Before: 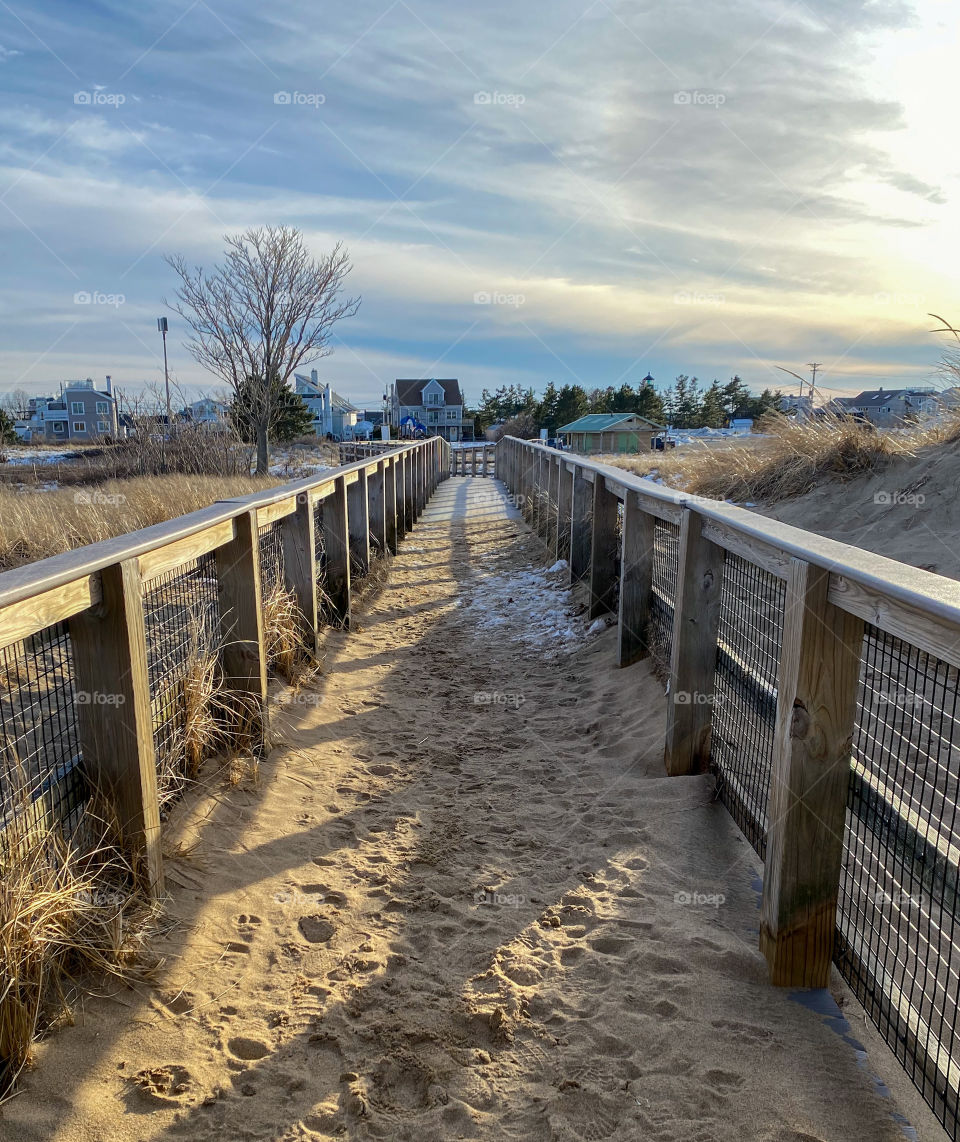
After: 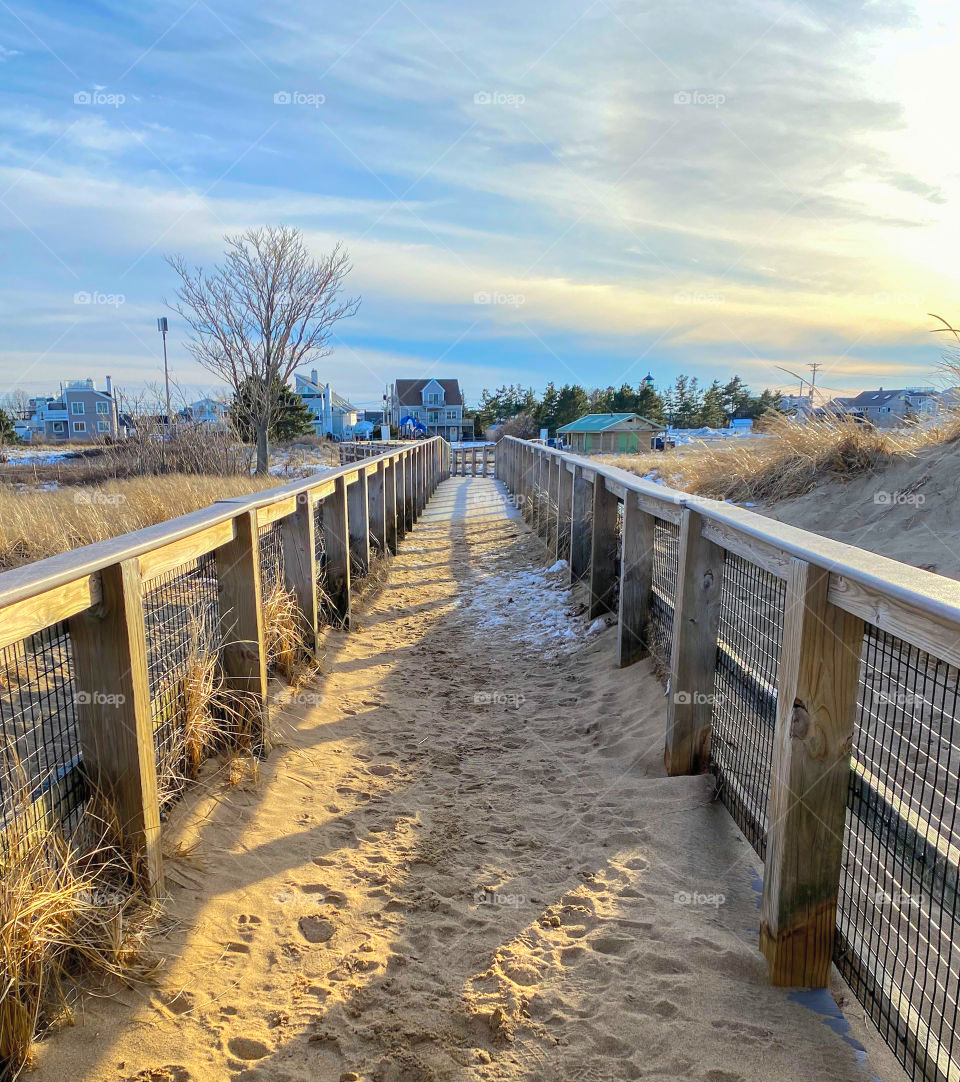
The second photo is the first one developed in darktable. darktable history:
contrast brightness saturation: contrast 0.068, brightness 0.173, saturation 0.396
crop and rotate: top 0.014%, bottom 5.155%
